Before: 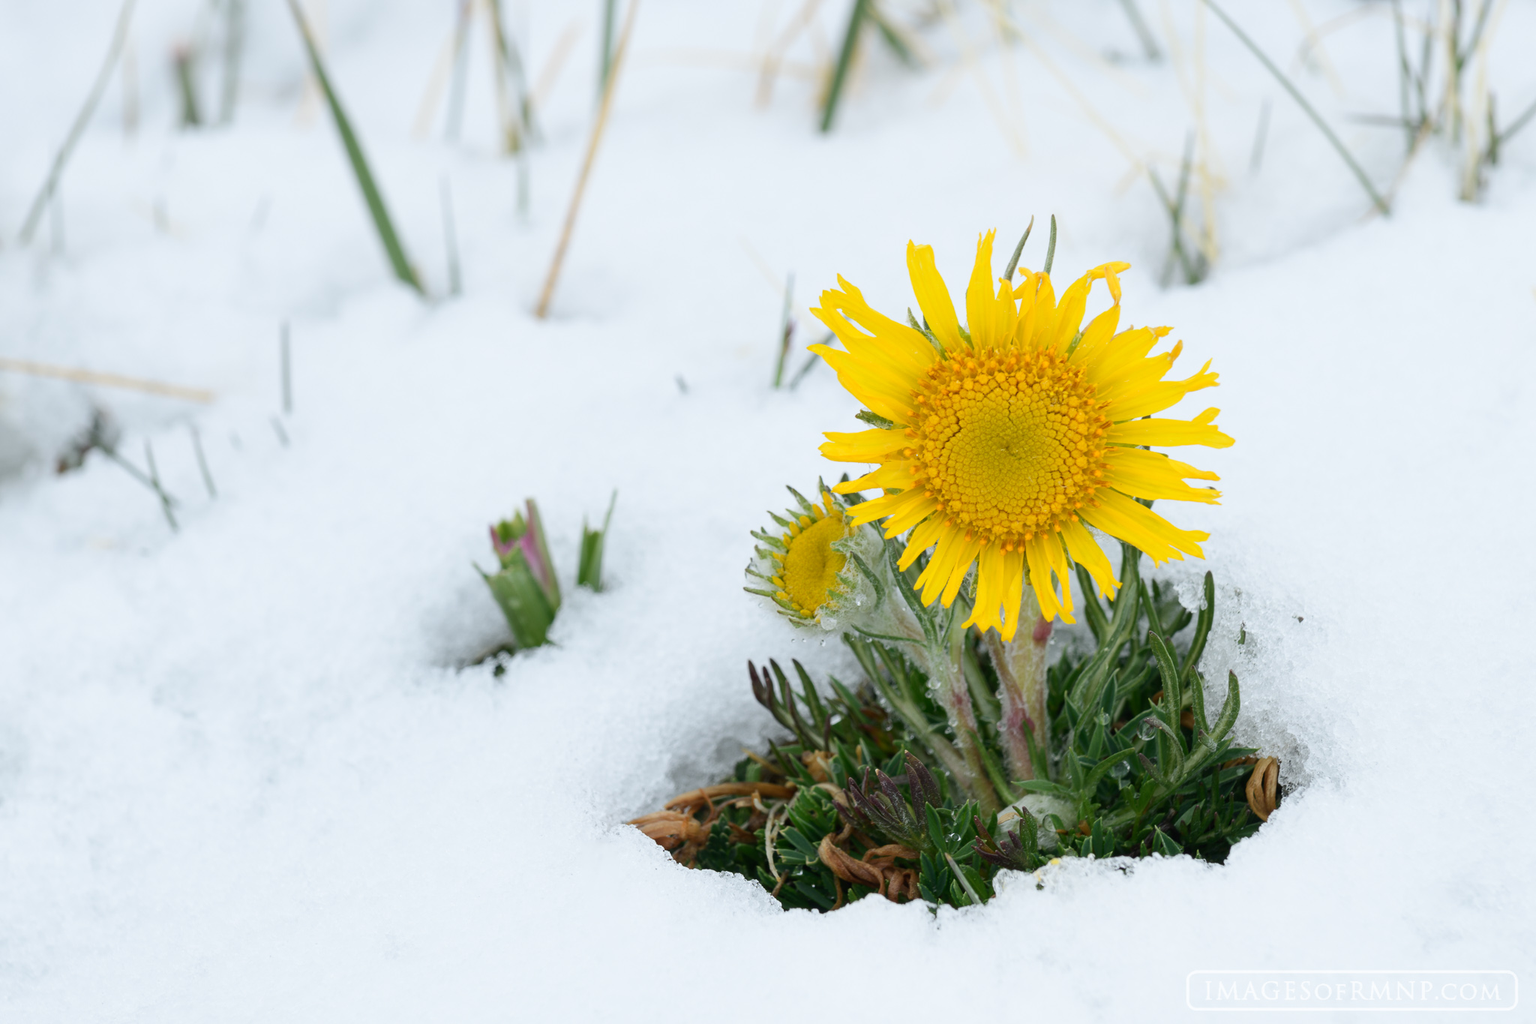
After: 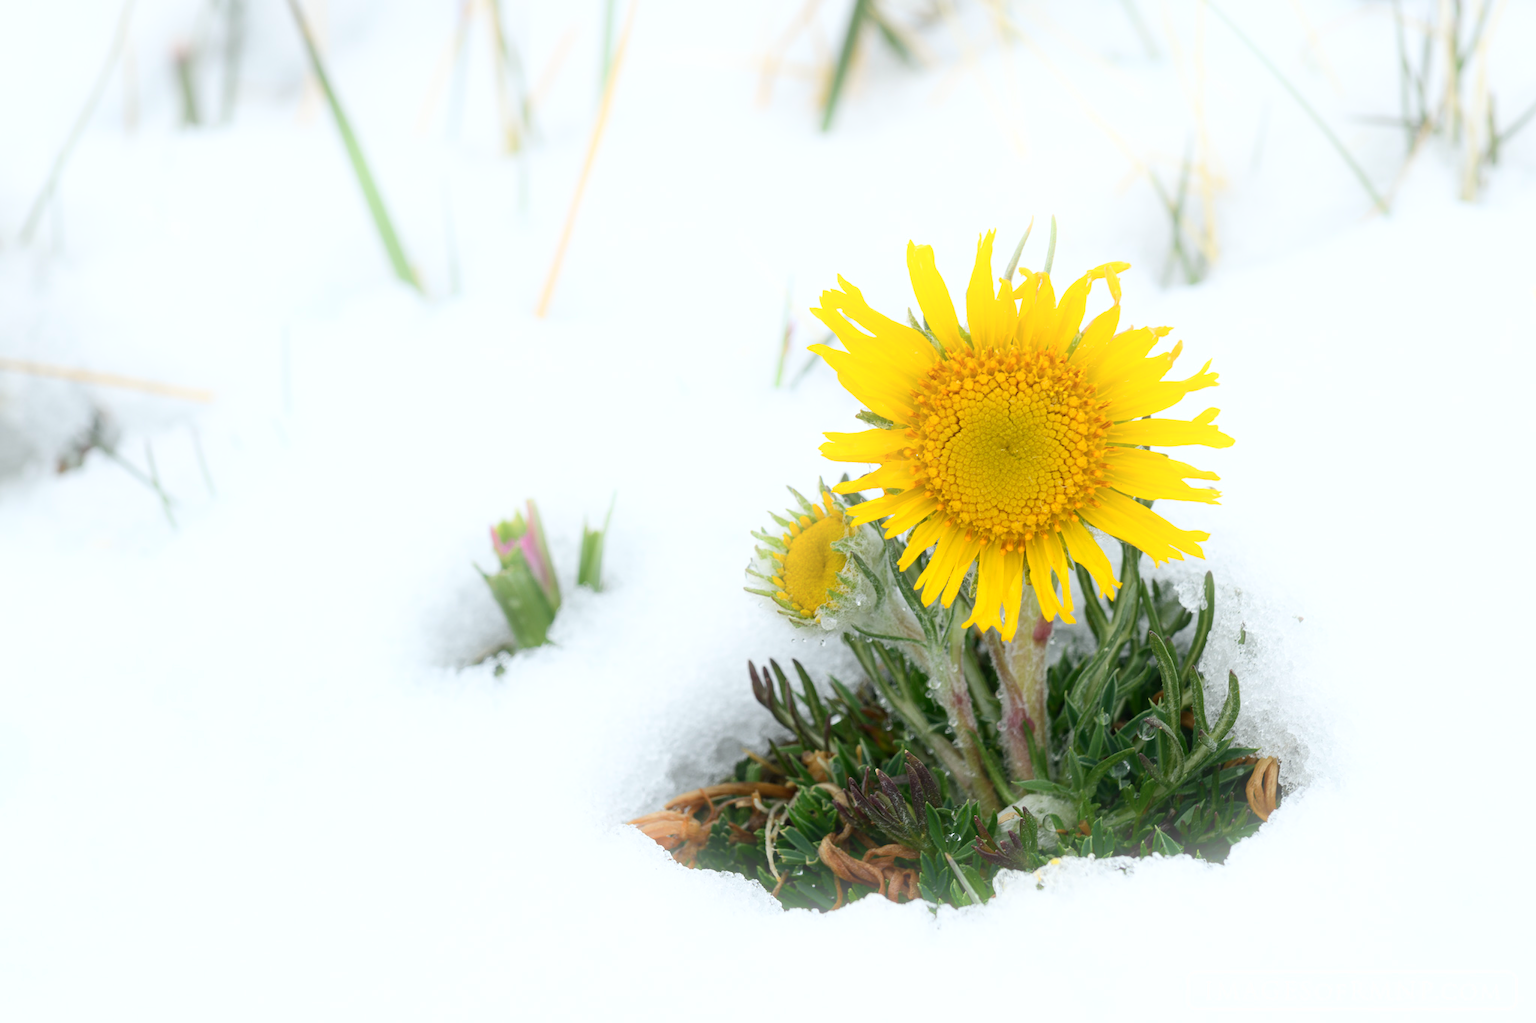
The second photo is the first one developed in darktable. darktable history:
white balance: red 1.009, blue 0.985
exposure: exposure 0.2 EV, compensate highlight preservation false
bloom: size 13.65%, threshold 98.39%, strength 4.82%
